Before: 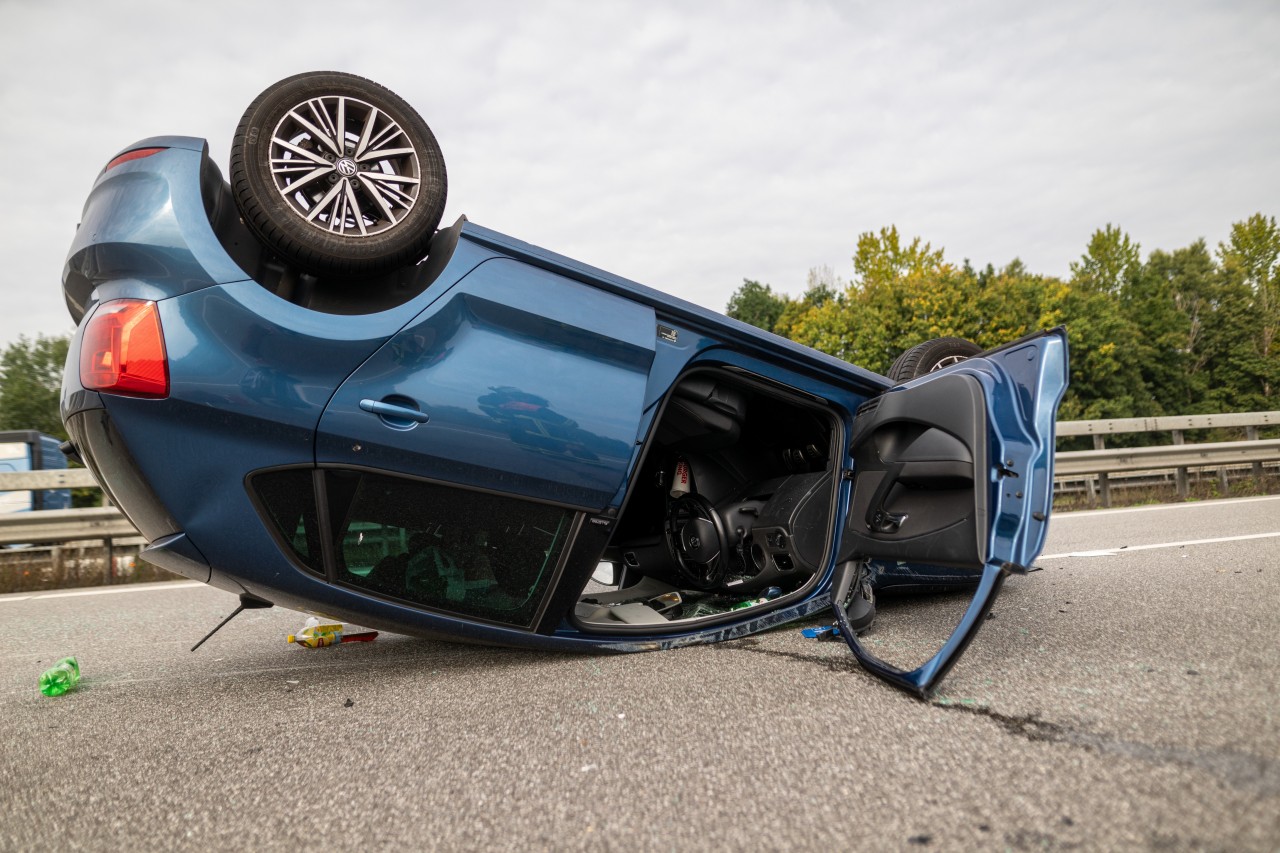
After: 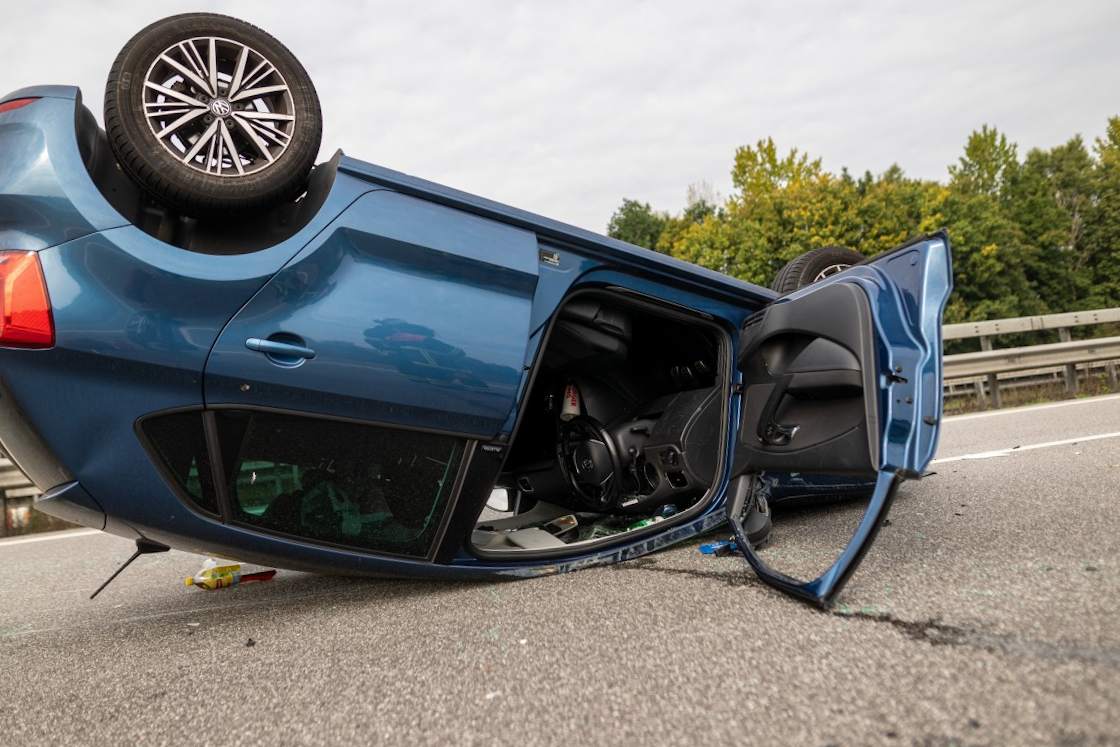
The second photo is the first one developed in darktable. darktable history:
crop and rotate: angle 2.95°, left 5.787%, top 5.708%
